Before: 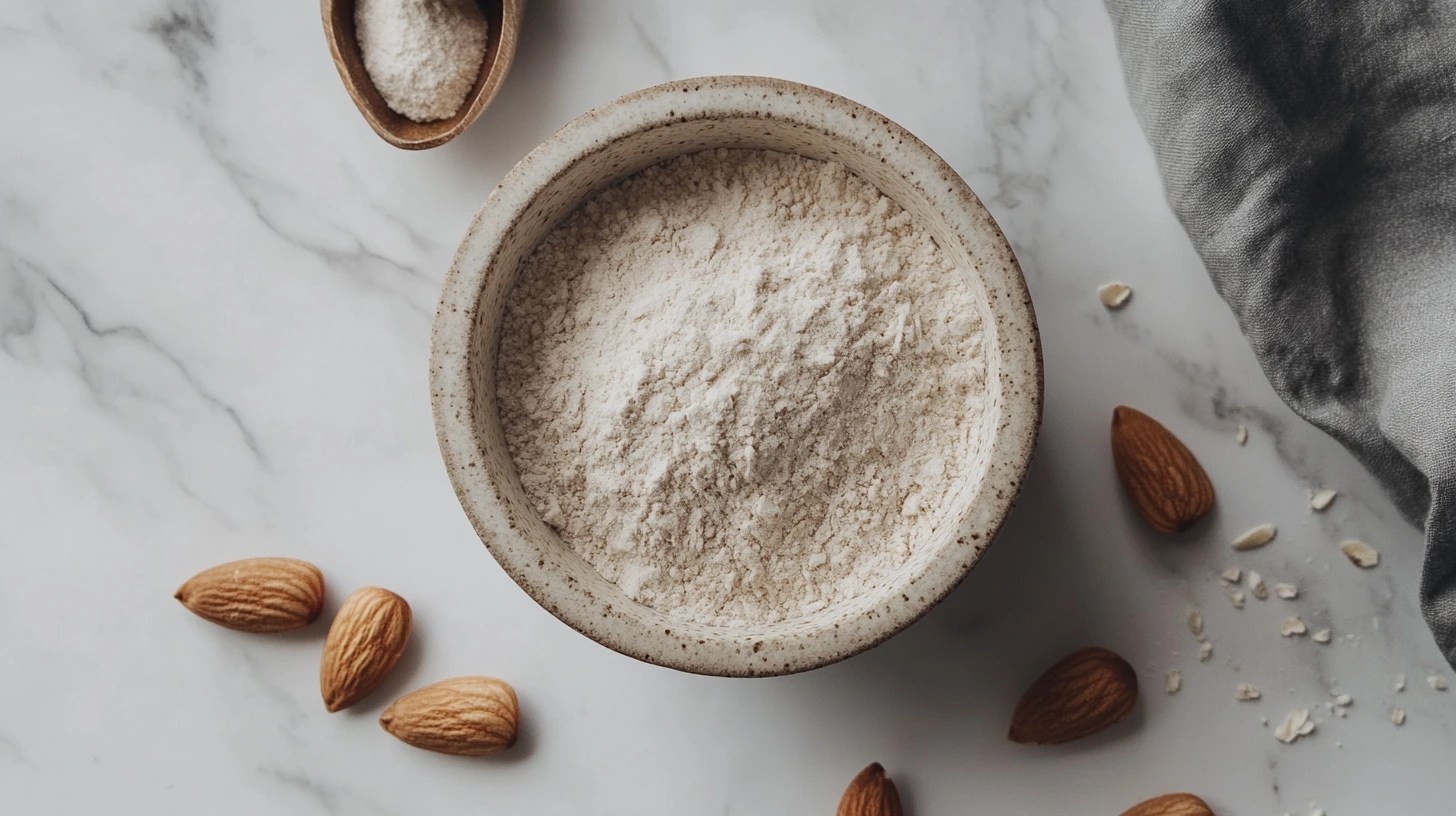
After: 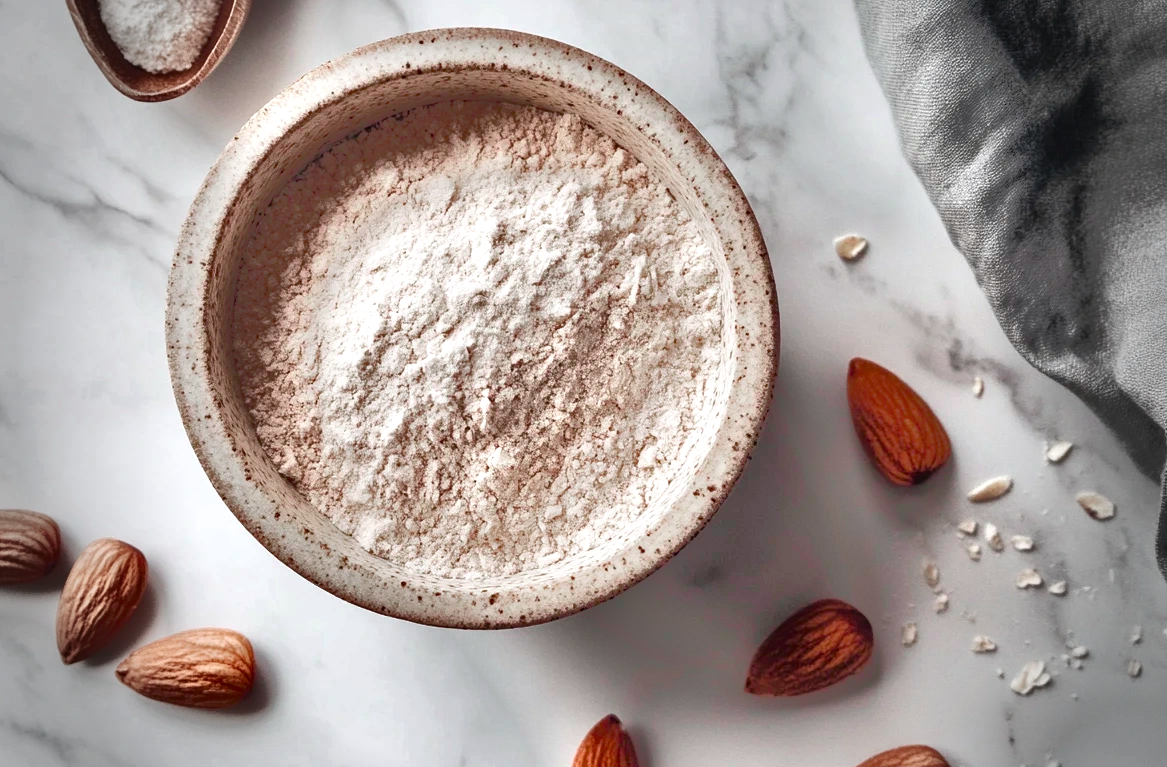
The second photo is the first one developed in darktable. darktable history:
tone curve: curves: ch0 [(0, 0) (0.106, 0.041) (0.256, 0.197) (0.37, 0.336) (0.513, 0.481) (0.667, 0.629) (1, 1)]; ch1 [(0, 0) (0.502, 0.505) (0.553, 0.577) (1, 1)]; ch2 [(0, 0) (0.5, 0.495) (0.56, 0.544) (1, 1)], color space Lab, independent channels, preserve colors none
crop and rotate: left 18.149%, top 5.887%, right 1.673%
exposure: black level correction 0, exposure 1.2 EV, compensate highlight preservation false
tone equalizer: -7 EV -0.651 EV, -6 EV 0.982 EV, -5 EV -0.467 EV, -4 EV 0.408 EV, -3 EV 0.425 EV, -2 EV 0.18 EV, -1 EV -0.163 EV, +0 EV -0.413 EV, mask exposure compensation -0.513 EV
shadows and highlights: low approximation 0.01, soften with gaussian
color balance rgb: perceptual saturation grading › global saturation 20%, perceptual saturation grading › highlights -25.351%, perceptual saturation grading › shadows 50.335%, global vibrance 14.167%
vignetting: fall-off start 69.08%, fall-off radius 29.2%, width/height ratio 0.99, shape 0.859
